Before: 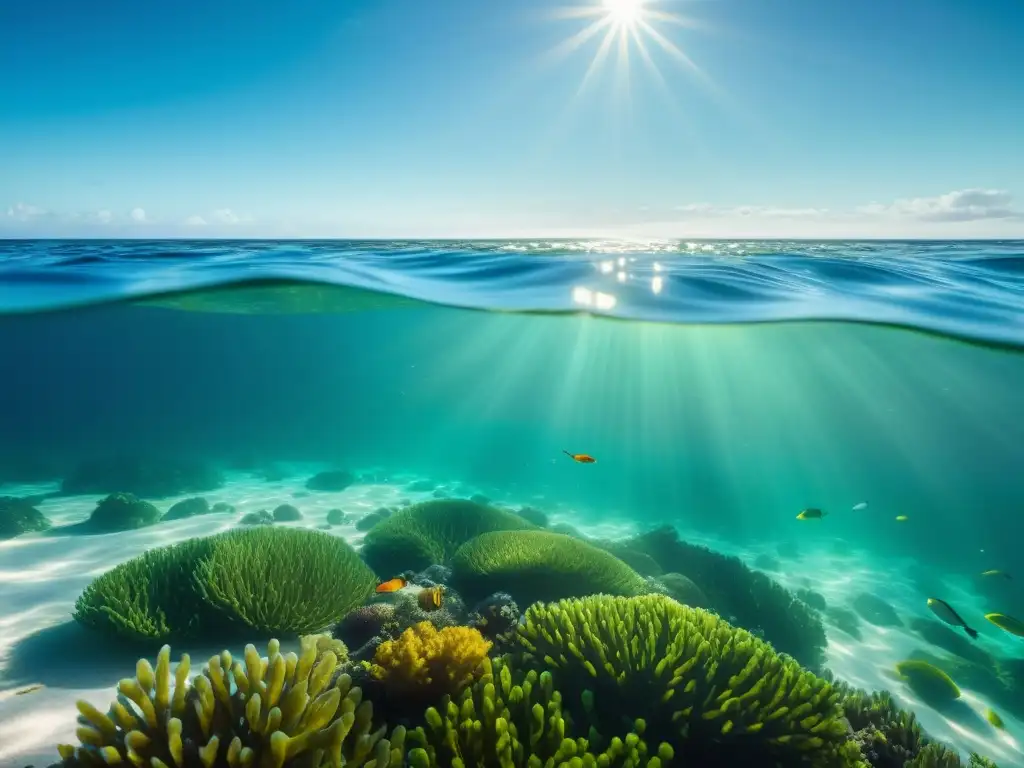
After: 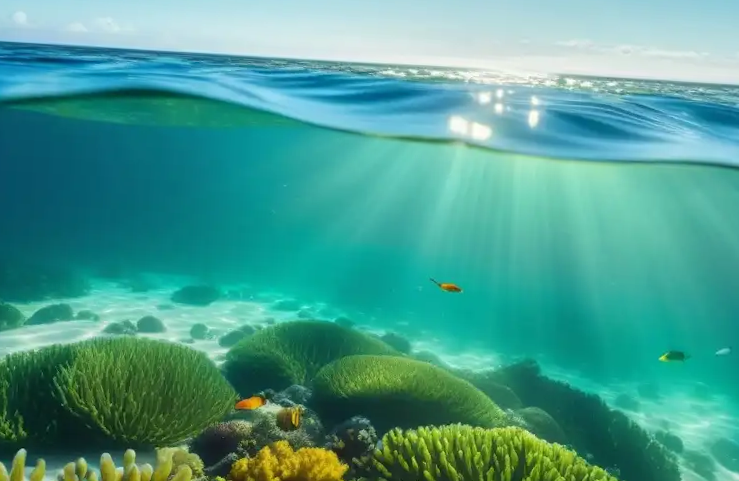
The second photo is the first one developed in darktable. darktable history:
crop and rotate: angle -3.37°, left 9.79%, top 20.73%, right 12.42%, bottom 11.82%
exposure: compensate highlight preservation false
